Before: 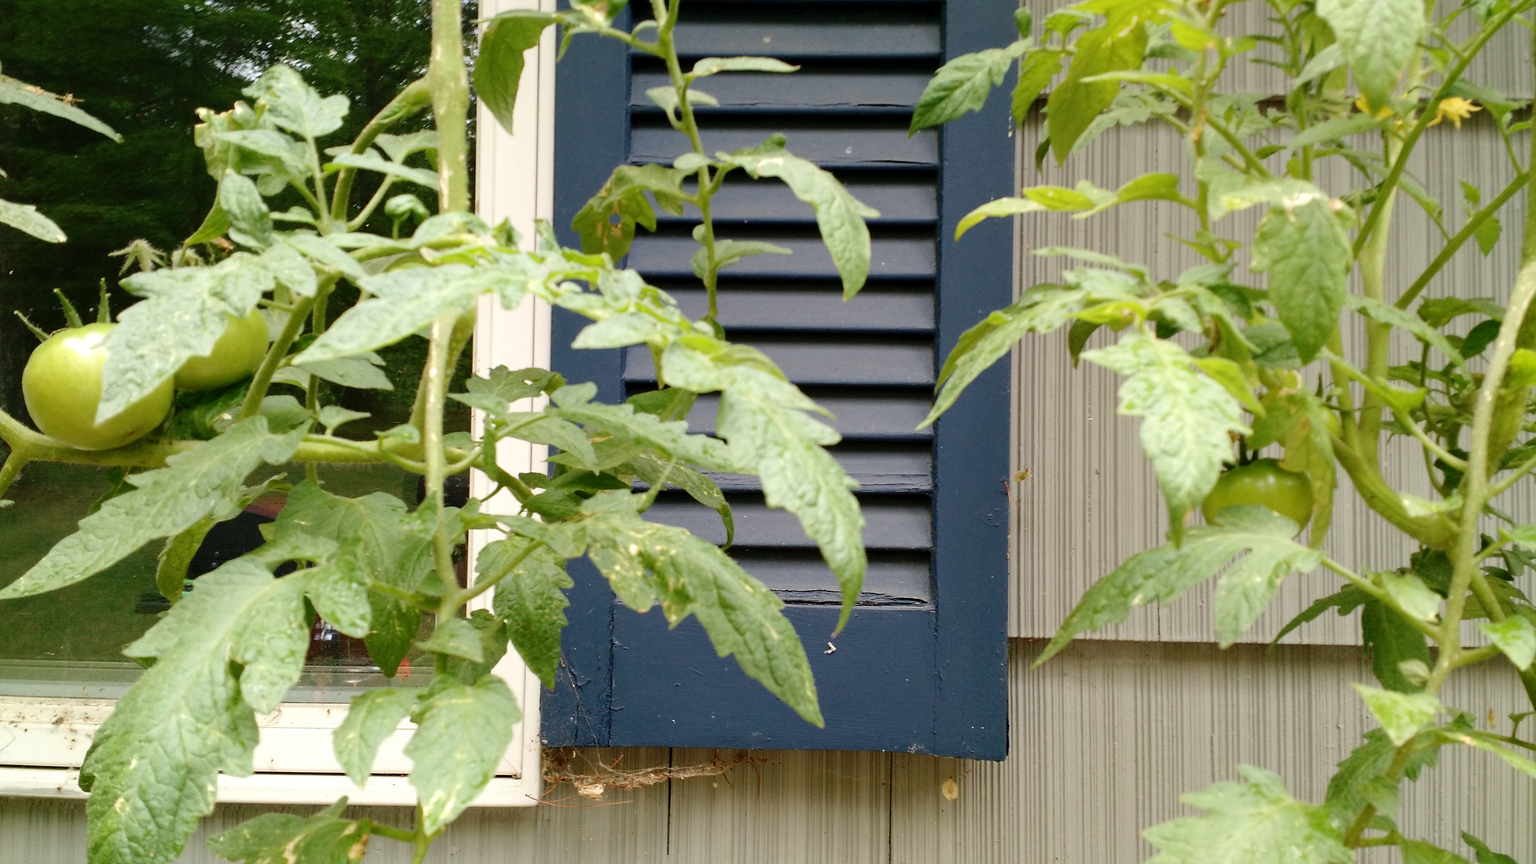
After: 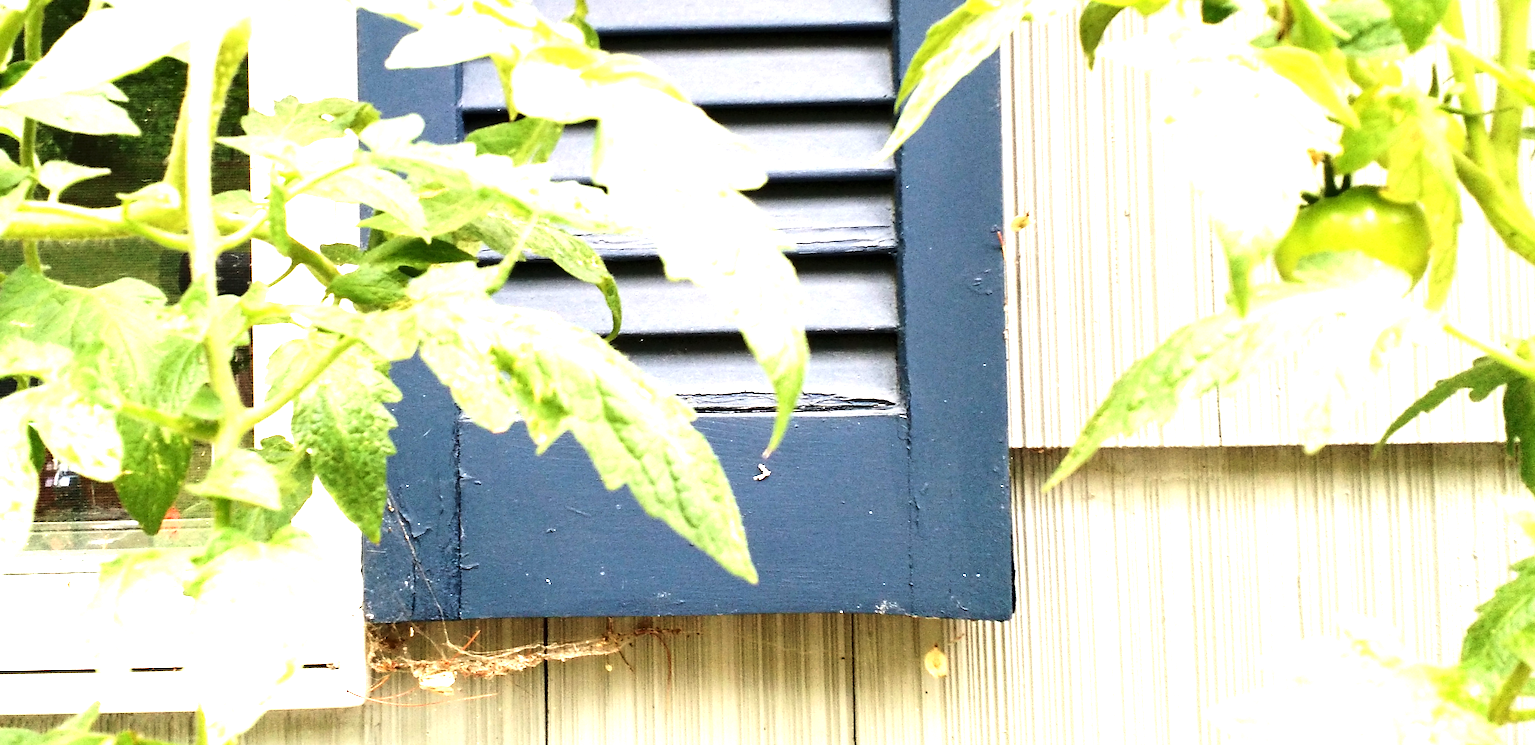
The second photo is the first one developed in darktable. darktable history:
tone equalizer: -8 EV -0.75 EV, -7 EV -0.7 EV, -6 EV -0.6 EV, -5 EV -0.4 EV, -3 EV 0.4 EV, -2 EV 0.6 EV, -1 EV 0.7 EV, +0 EV 0.75 EV, edges refinement/feathering 500, mask exposure compensation -1.57 EV, preserve details no
crop and rotate: left 17.299%, top 35.115%, right 7.015%, bottom 1.024%
exposure: black level correction 0, exposure 1.3 EV, compensate exposure bias true, compensate highlight preservation false
rotate and perspective: rotation -2.12°, lens shift (vertical) 0.009, lens shift (horizontal) -0.008, automatic cropping original format, crop left 0.036, crop right 0.964, crop top 0.05, crop bottom 0.959
